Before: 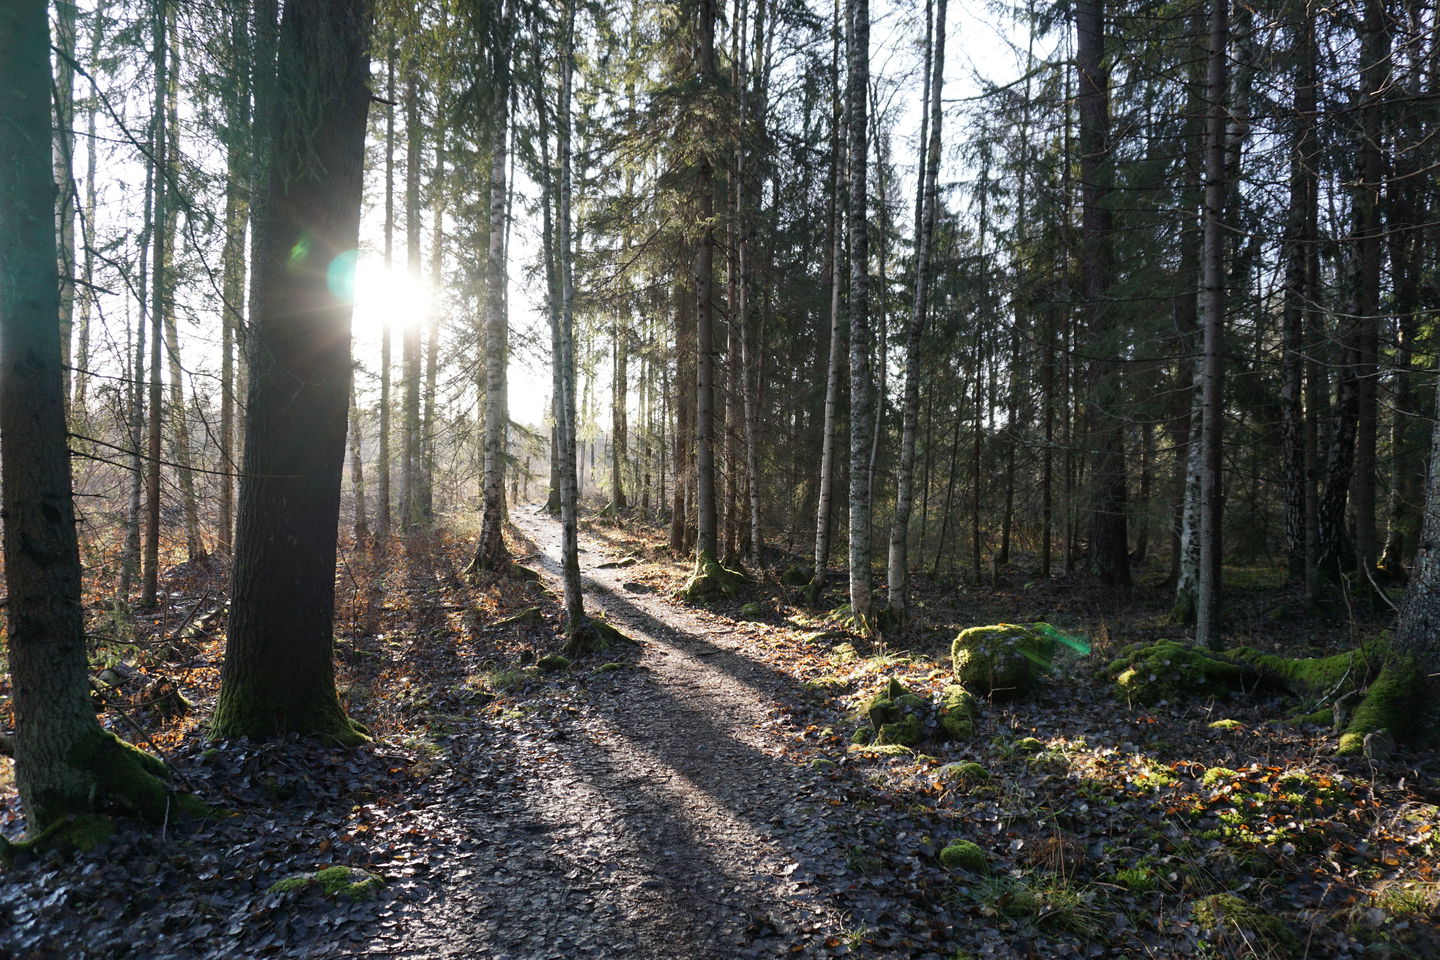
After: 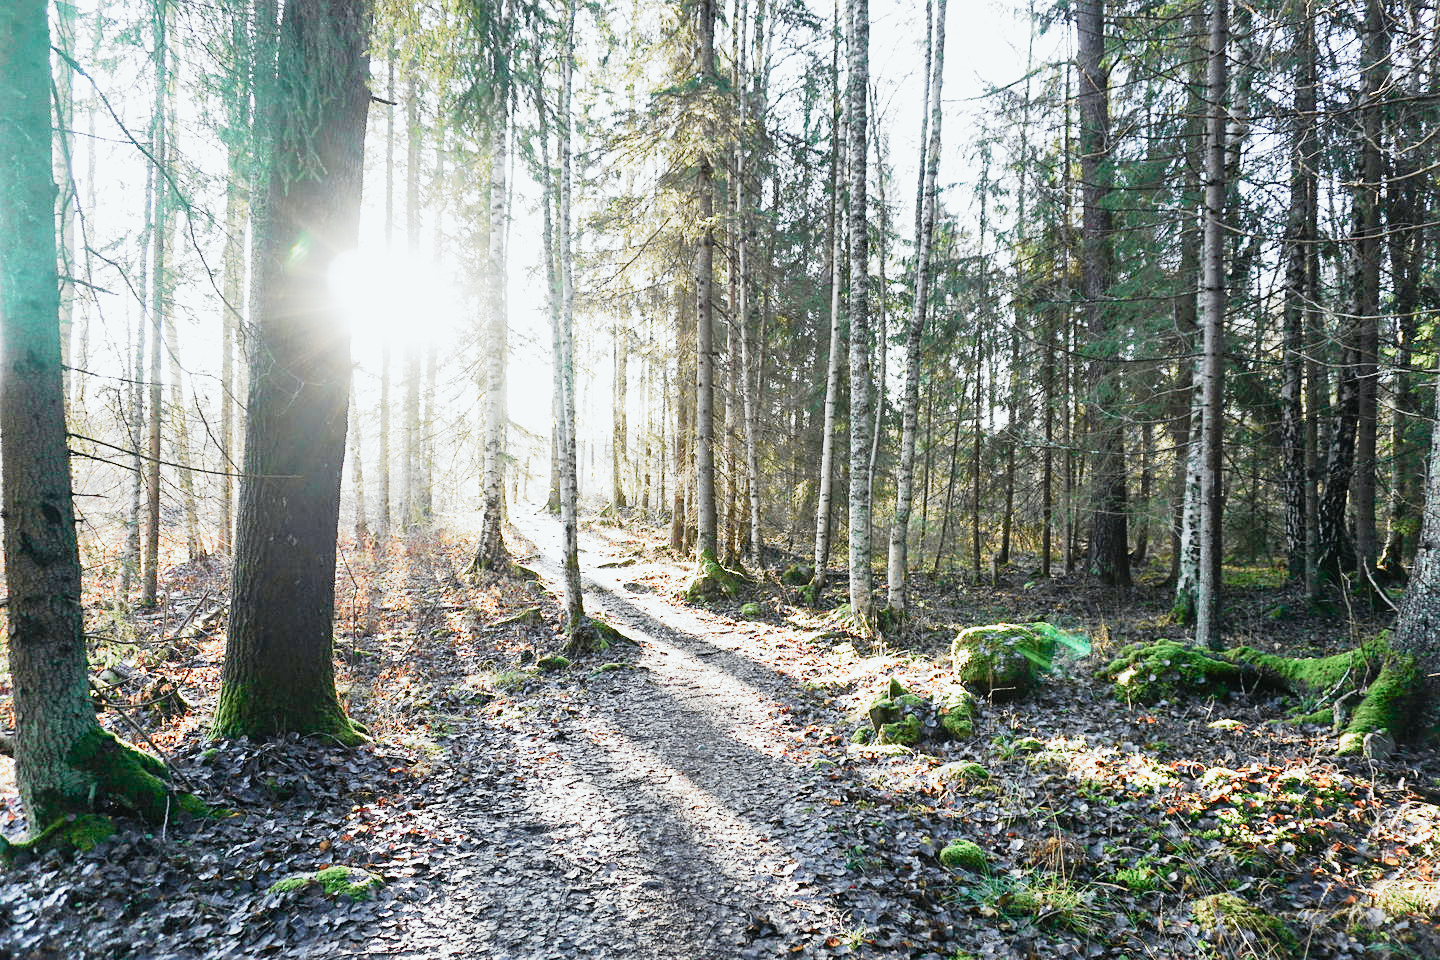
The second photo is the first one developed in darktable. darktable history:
sharpen: amount 0.201
exposure: black level correction 0, exposure 2.125 EV, compensate exposure bias true, compensate highlight preservation false
filmic rgb: black relative exposure -7.96 EV, white relative exposure 4.05 EV, hardness 4.17, add noise in highlights 0, preserve chrominance no, color science v3 (2019), use custom middle-gray values true, contrast in highlights soft
tone curve: curves: ch0 [(0, 0.013) (0.104, 0.103) (0.258, 0.267) (0.448, 0.489) (0.709, 0.794) (0.895, 0.915) (0.994, 0.971)]; ch1 [(0, 0) (0.335, 0.298) (0.446, 0.416) (0.488, 0.488) (0.515, 0.504) (0.581, 0.615) (0.635, 0.661) (1, 1)]; ch2 [(0, 0) (0.314, 0.306) (0.436, 0.447) (0.502, 0.5) (0.538, 0.541) (0.568, 0.603) (0.641, 0.635) (0.717, 0.701) (1, 1)], color space Lab, independent channels, preserve colors none
